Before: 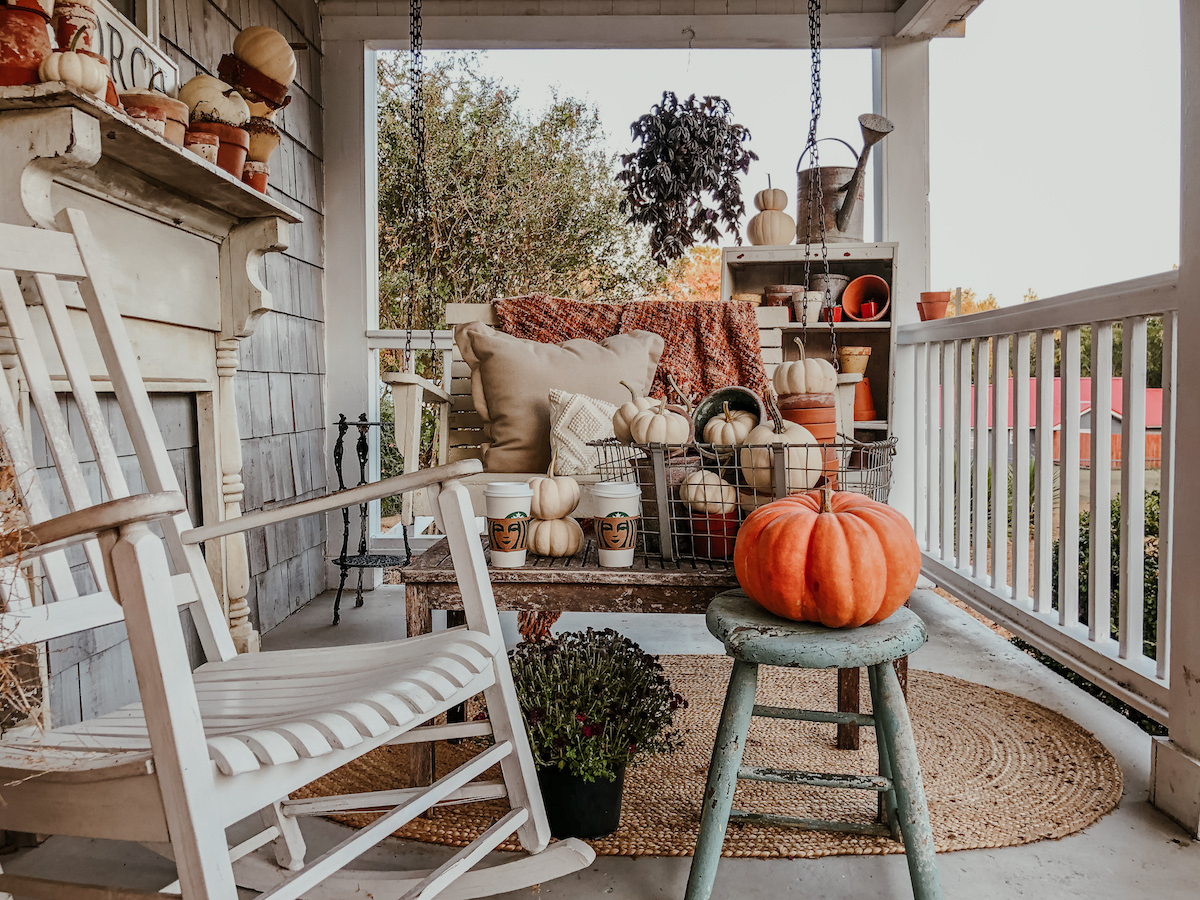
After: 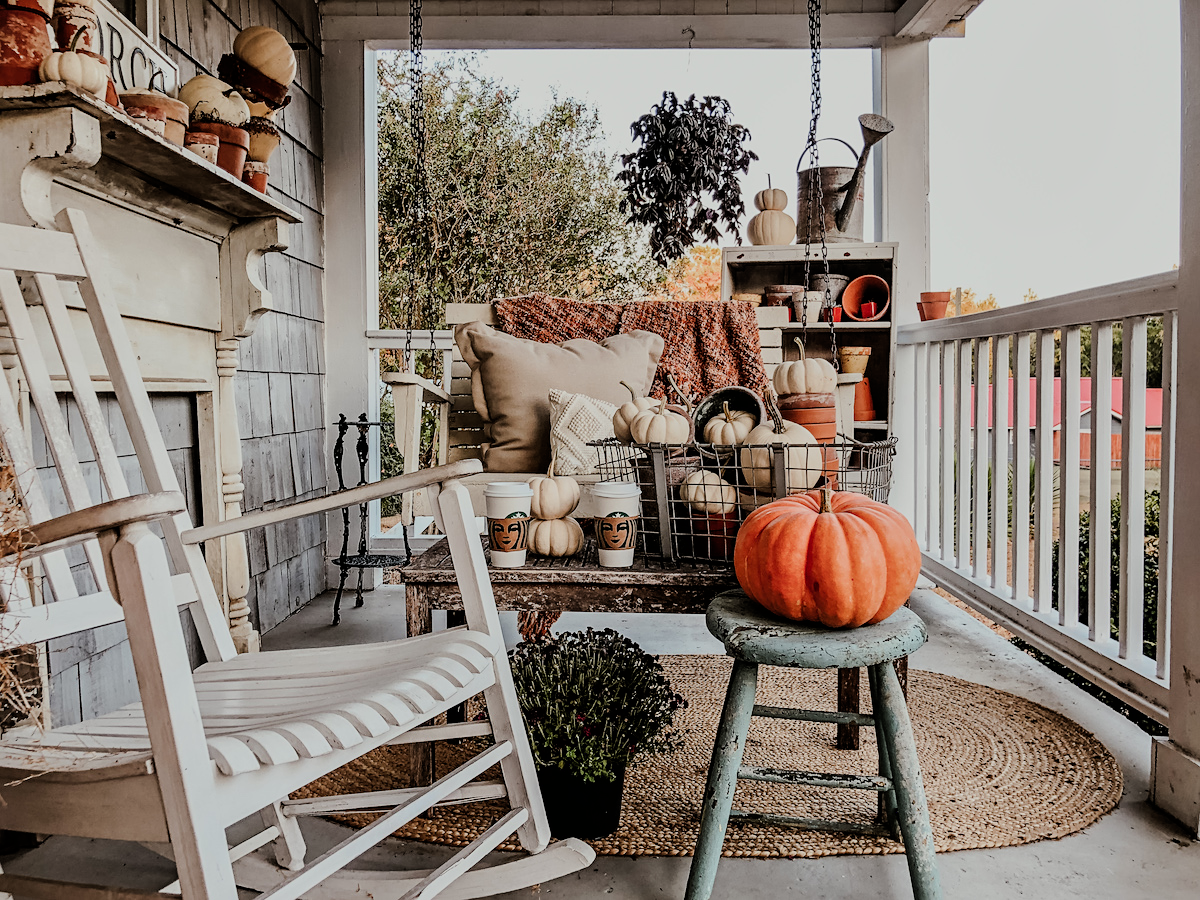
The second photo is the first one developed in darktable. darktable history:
filmic rgb: black relative exposure -7.5 EV, white relative exposure 5 EV, hardness 3.33, contrast 1.301, color science v6 (2022)
sharpen: amount 0.216
shadows and highlights: shadows 37.25, highlights -27.23, soften with gaussian
